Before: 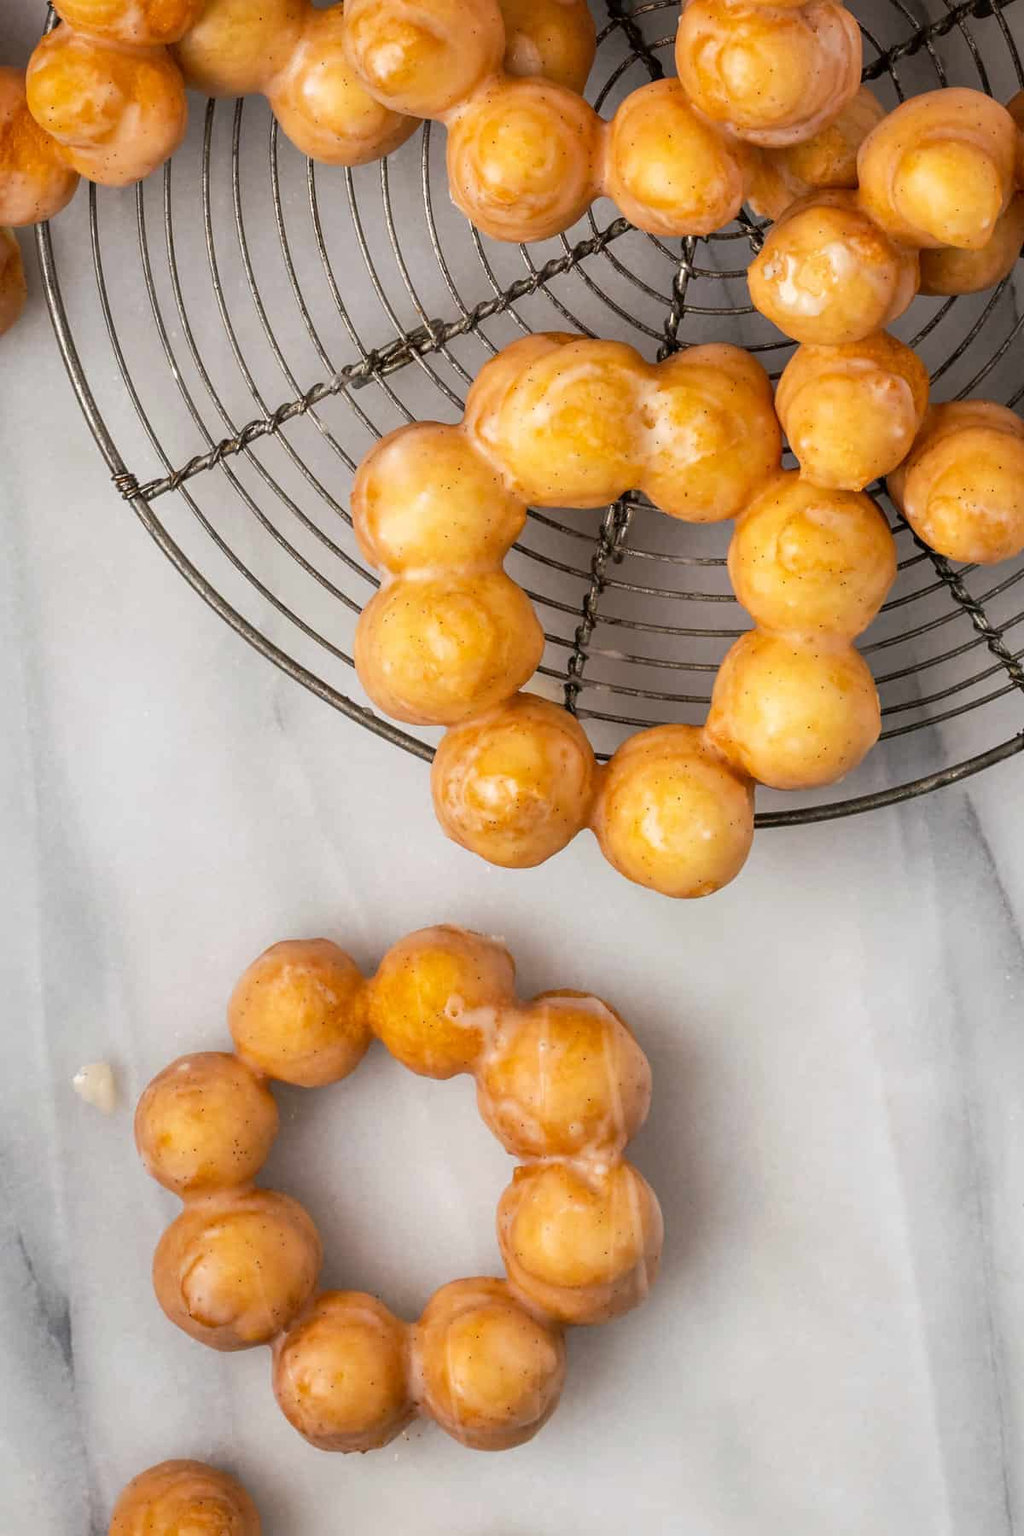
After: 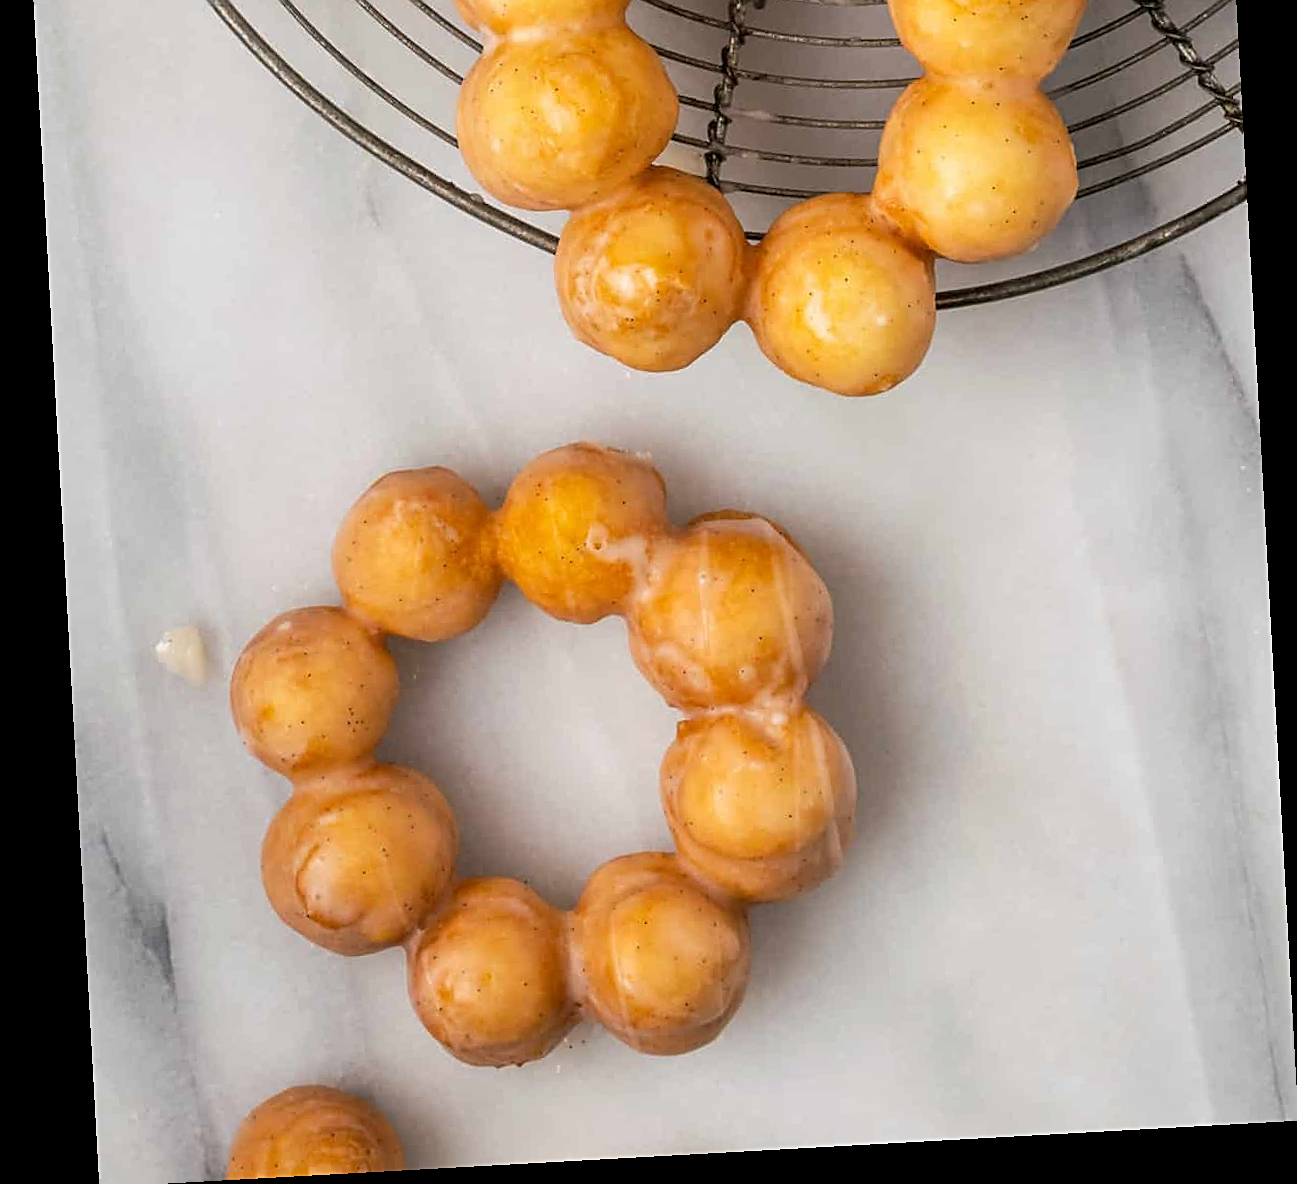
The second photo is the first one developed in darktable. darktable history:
sharpen: on, module defaults
rotate and perspective: rotation -3.18°, automatic cropping off
crop and rotate: top 36.435%
